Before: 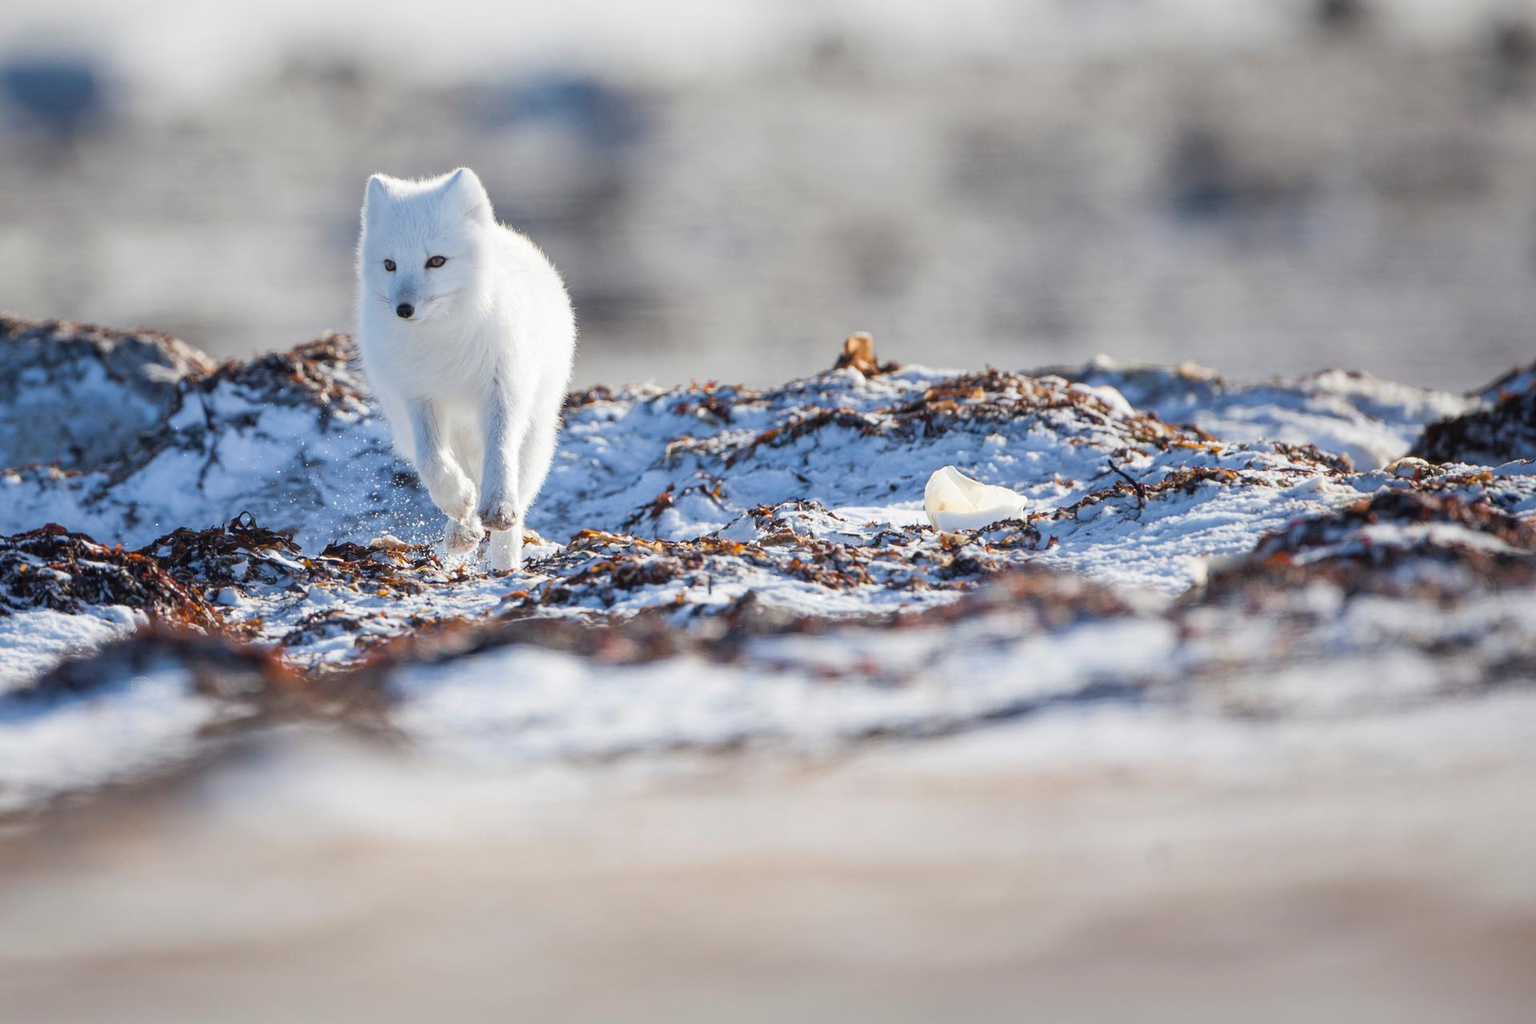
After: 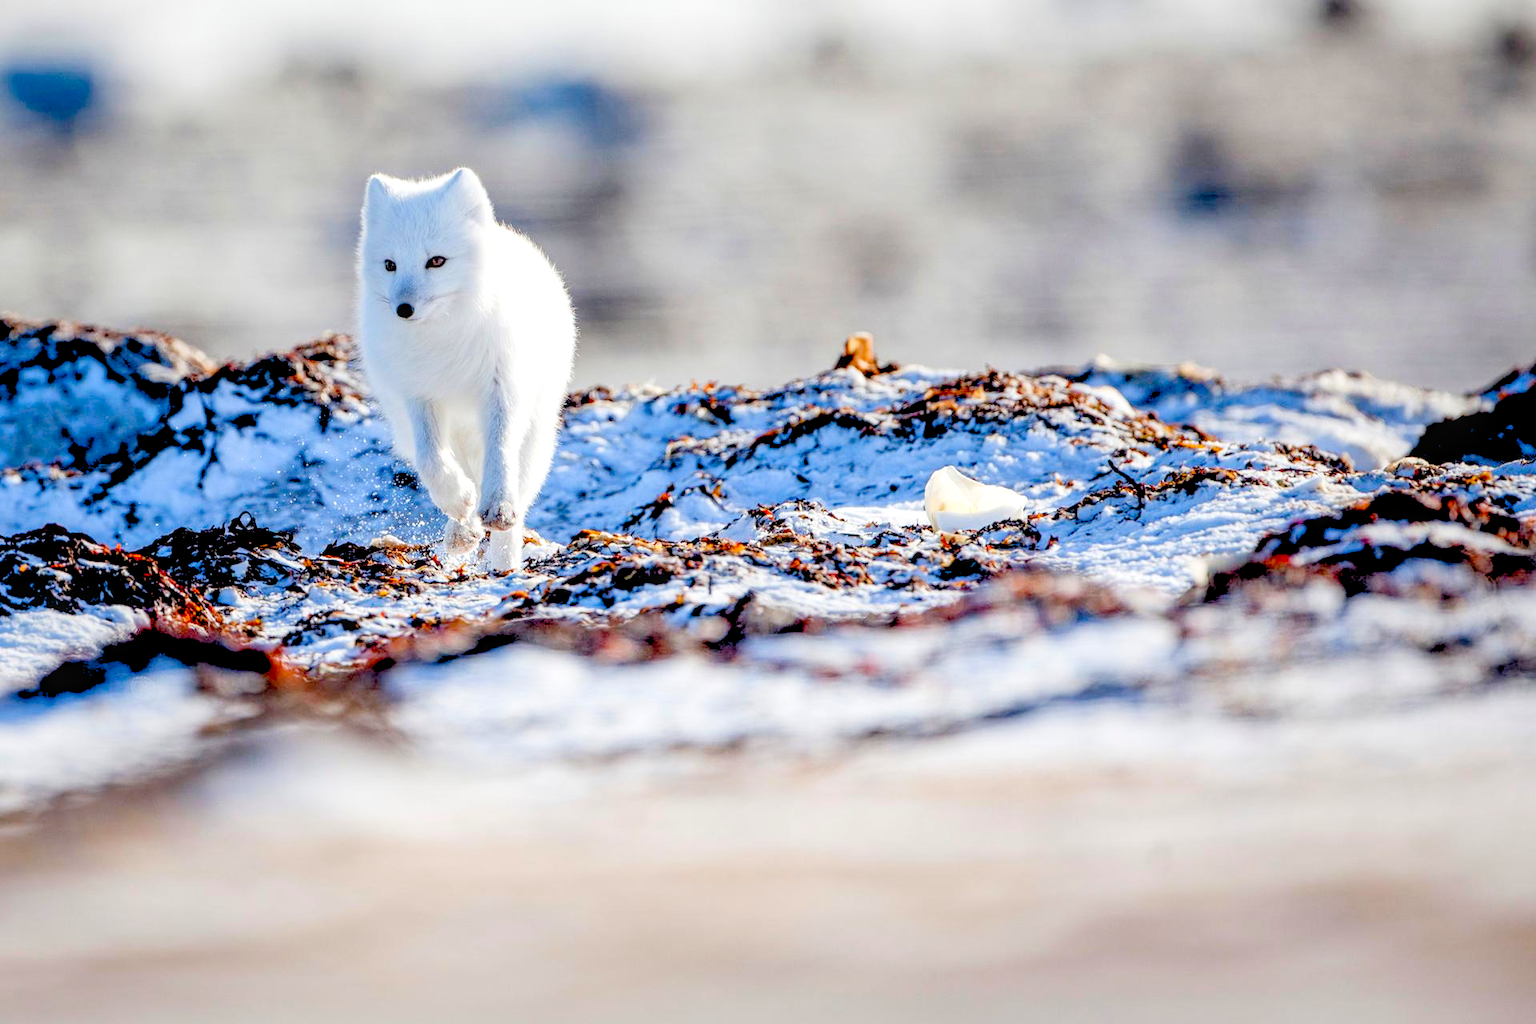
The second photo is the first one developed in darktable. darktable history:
levels: levels [0.072, 0.414, 0.976]
exposure: black level correction 0.047, exposure 0.013 EV, compensate highlight preservation false
color balance: contrast -0.5%
local contrast: detail 130%
